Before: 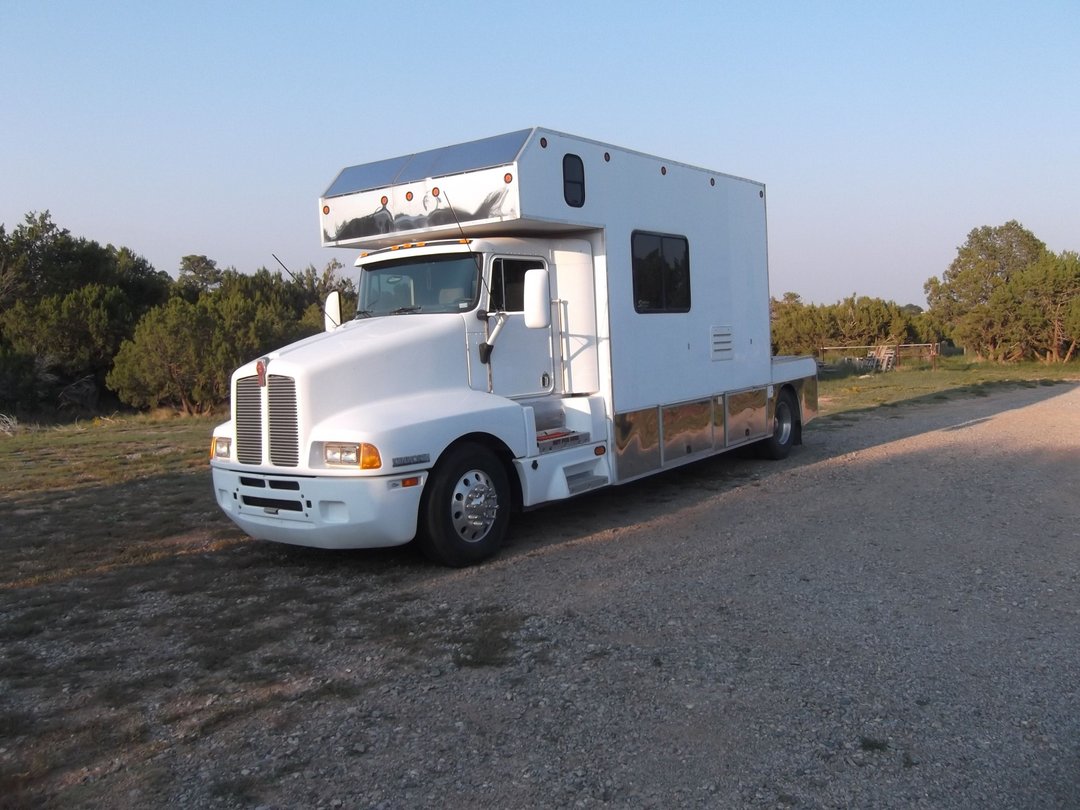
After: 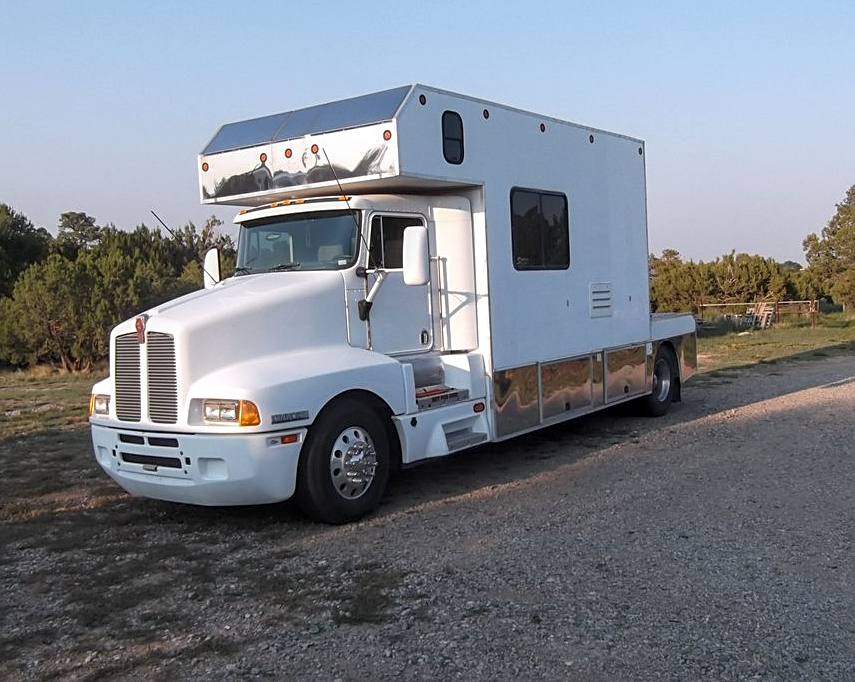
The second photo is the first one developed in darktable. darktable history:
crop: left 11.225%, top 5.381%, right 9.565%, bottom 10.314%
local contrast: on, module defaults
sharpen: on, module defaults
